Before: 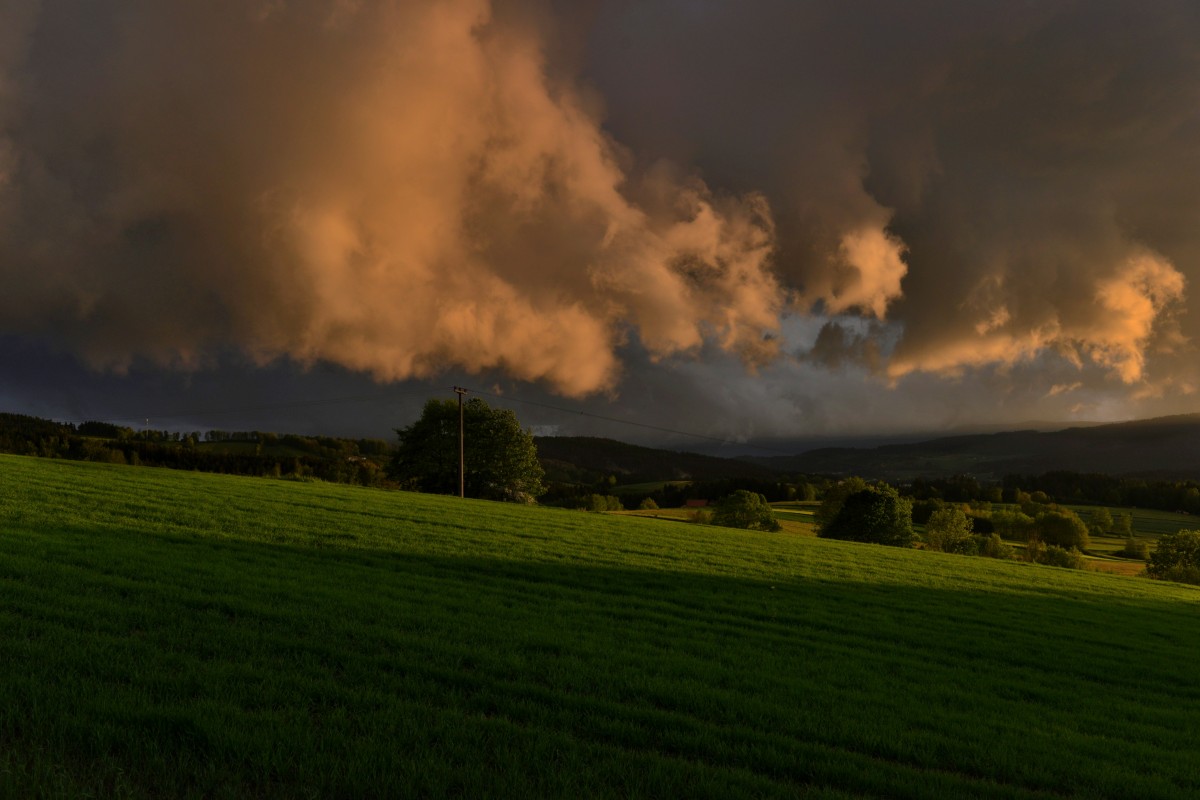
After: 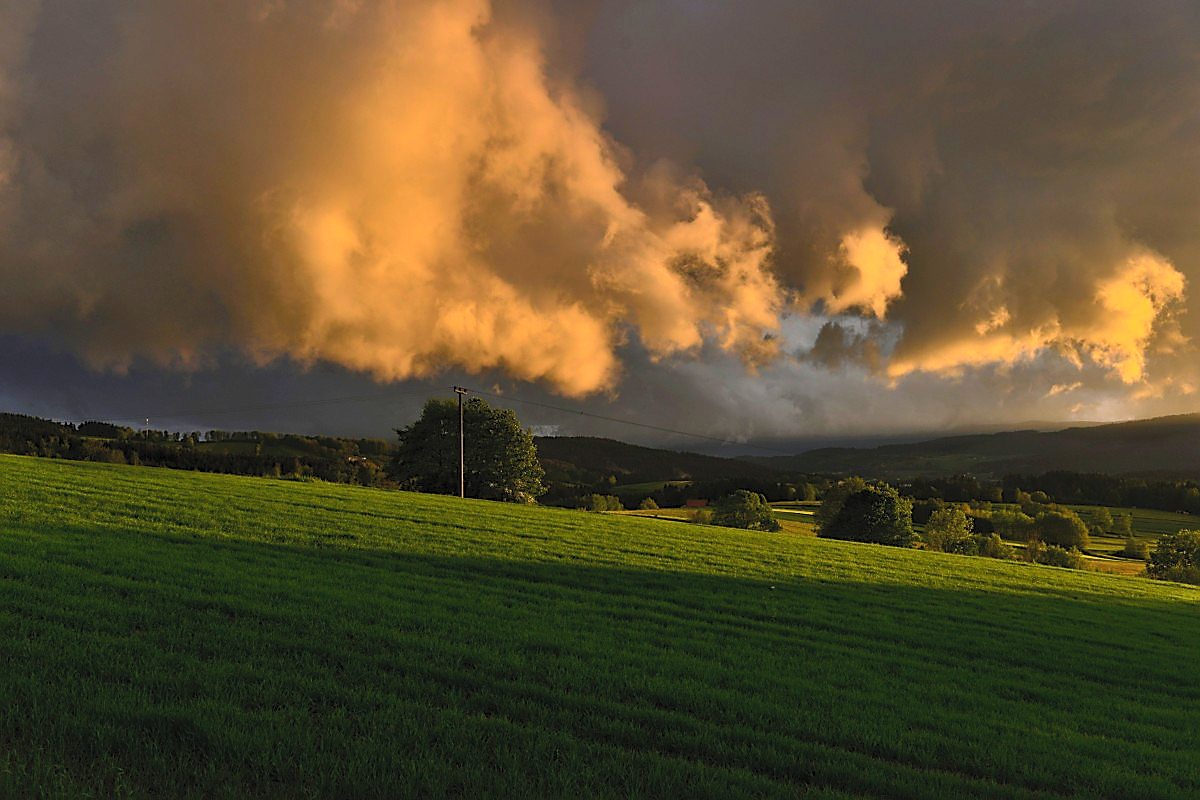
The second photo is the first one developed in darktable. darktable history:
contrast brightness saturation: contrast 0.39, brightness 0.53
color balance rgb: perceptual saturation grading › global saturation 25%, global vibrance 20%
sharpen: radius 1.4, amount 1.25, threshold 0.7
